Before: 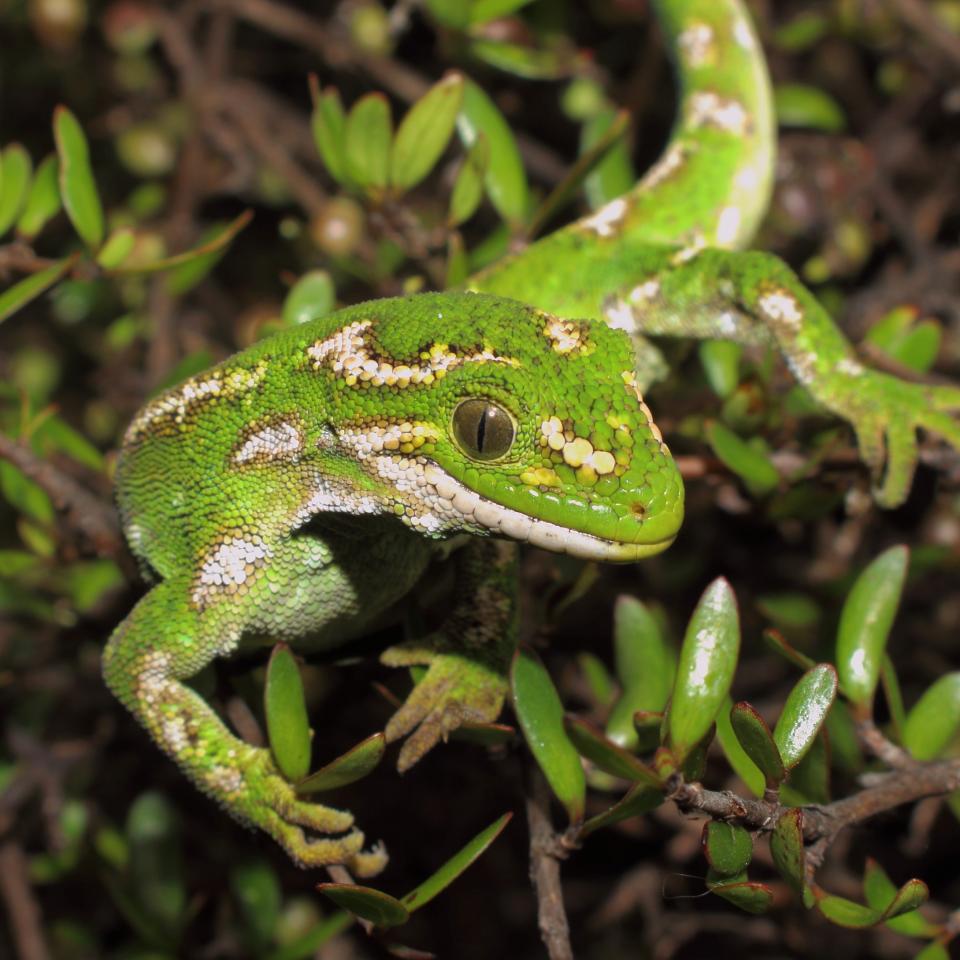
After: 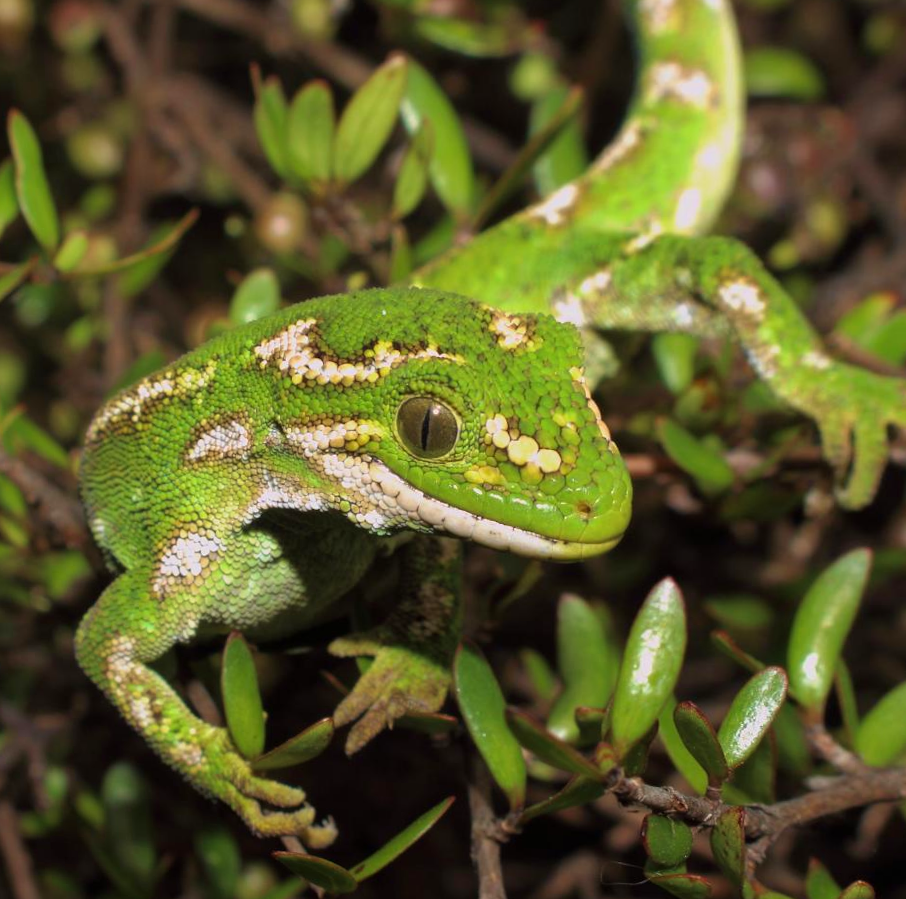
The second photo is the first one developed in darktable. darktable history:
velvia: on, module defaults
rotate and perspective: rotation 0.062°, lens shift (vertical) 0.115, lens shift (horizontal) -0.133, crop left 0.047, crop right 0.94, crop top 0.061, crop bottom 0.94
